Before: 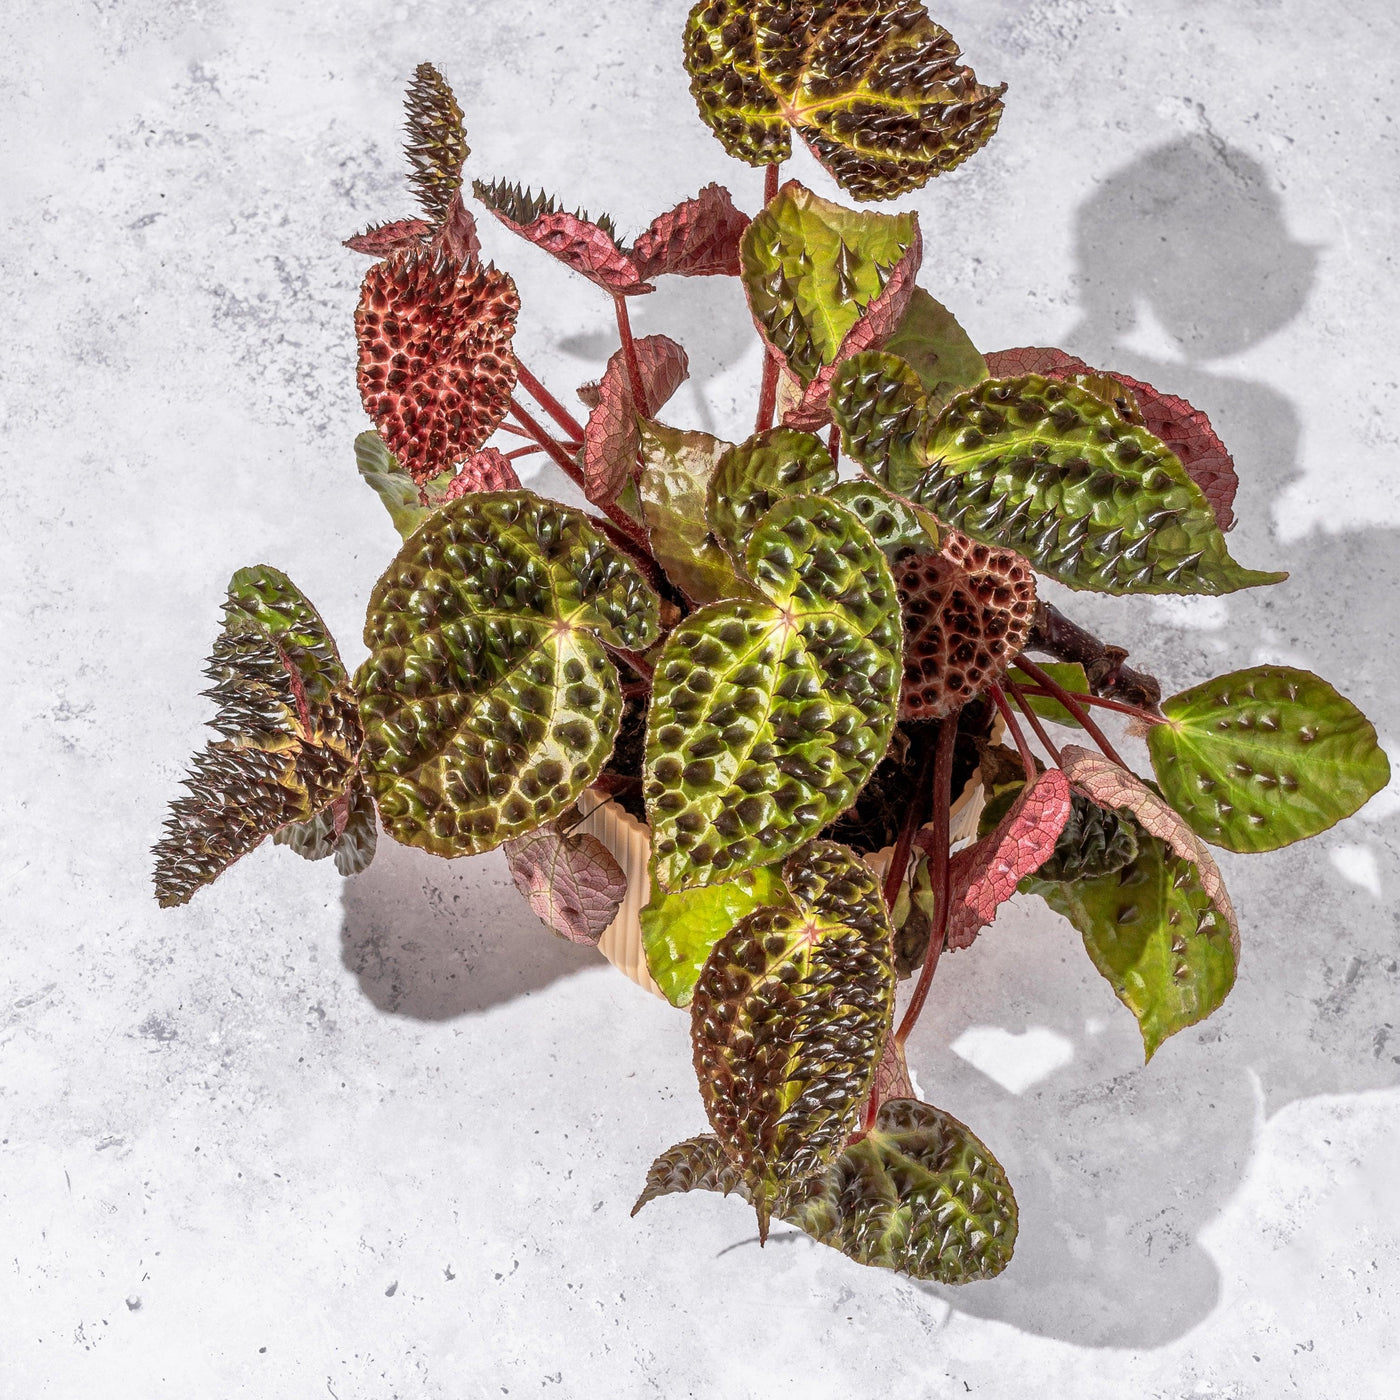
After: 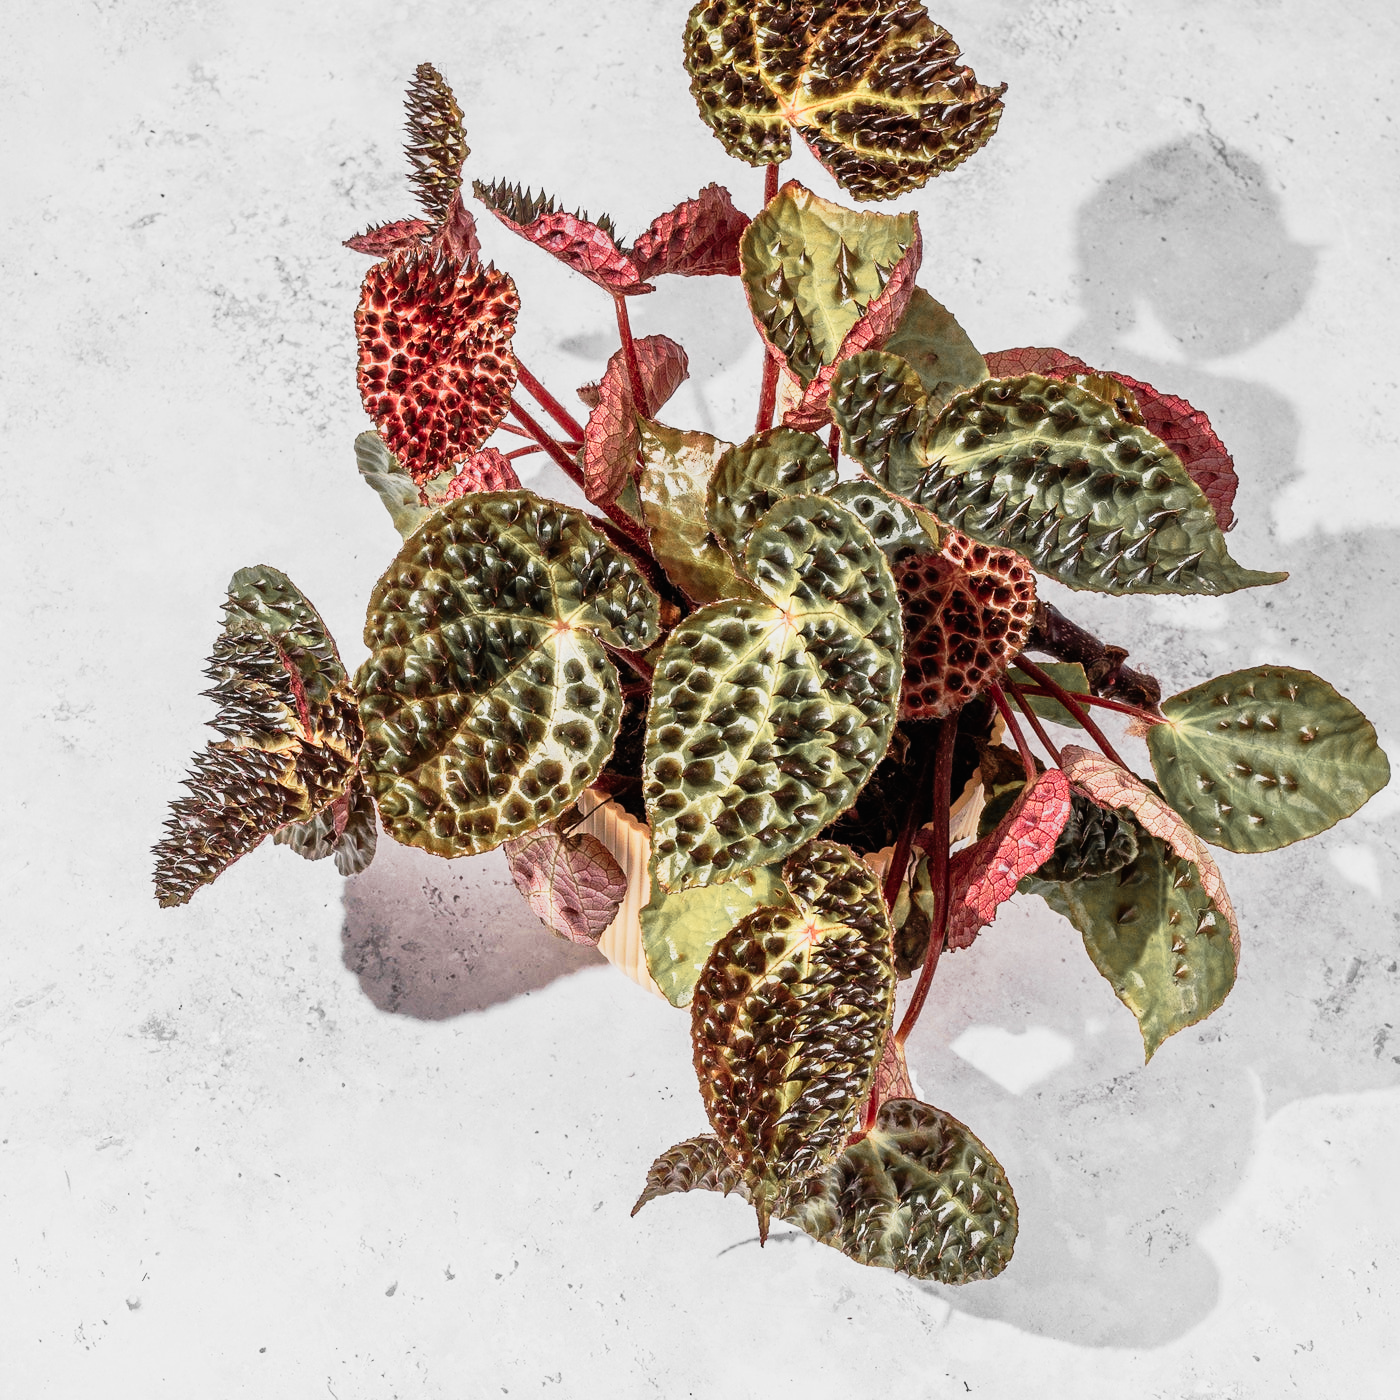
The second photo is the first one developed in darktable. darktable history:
color zones: curves: ch0 [(0, 0.447) (0.184, 0.543) (0.323, 0.476) (0.429, 0.445) (0.571, 0.443) (0.714, 0.451) (0.857, 0.452) (1, 0.447)]; ch1 [(0, 0.464) (0.176, 0.46) (0.287, 0.177) (0.429, 0.002) (0.571, 0) (0.714, 0) (0.857, 0) (1, 0.464)]
tone curve: curves: ch0 [(0, 0.008) (0.081, 0.044) (0.177, 0.123) (0.283, 0.253) (0.427, 0.441) (0.495, 0.524) (0.661, 0.756) (0.796, 0.859) (1, 0.951)]; ch1 [(0, 0) (0.161, 0.092) (0.35, 0.33) (0.392, 0.392) (0.427, 0.426) (0.479, 0.472) (0.505, 0.5) (0.521, 0.519) (0.567, 0.556) (0.583, 0.588) (0.625, 0.627) (0.678, 0.733) (1, 1)]; ch2 [(0, 0) (0.346, 0.362) (0.404, 0.427) (0.502, 0.499) (0.523, 0.522) (0.544, 0.561) (0.58, 0.59) (0.629, 0.642) (0.717, 0.678) (1, 1)], preserve colors none
